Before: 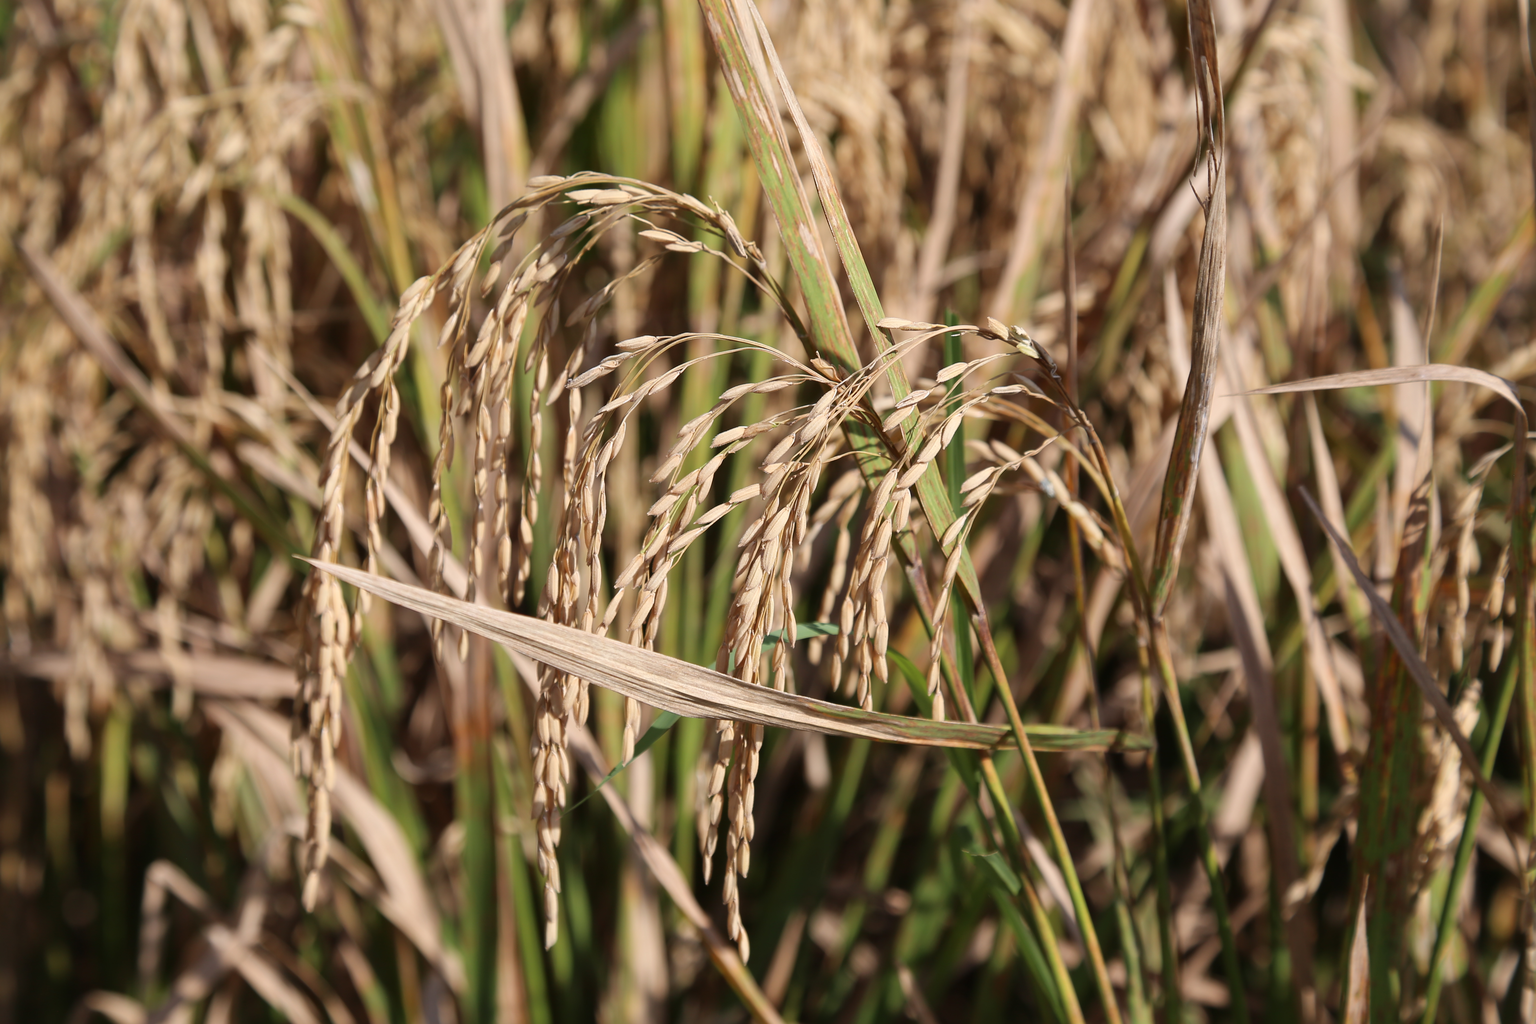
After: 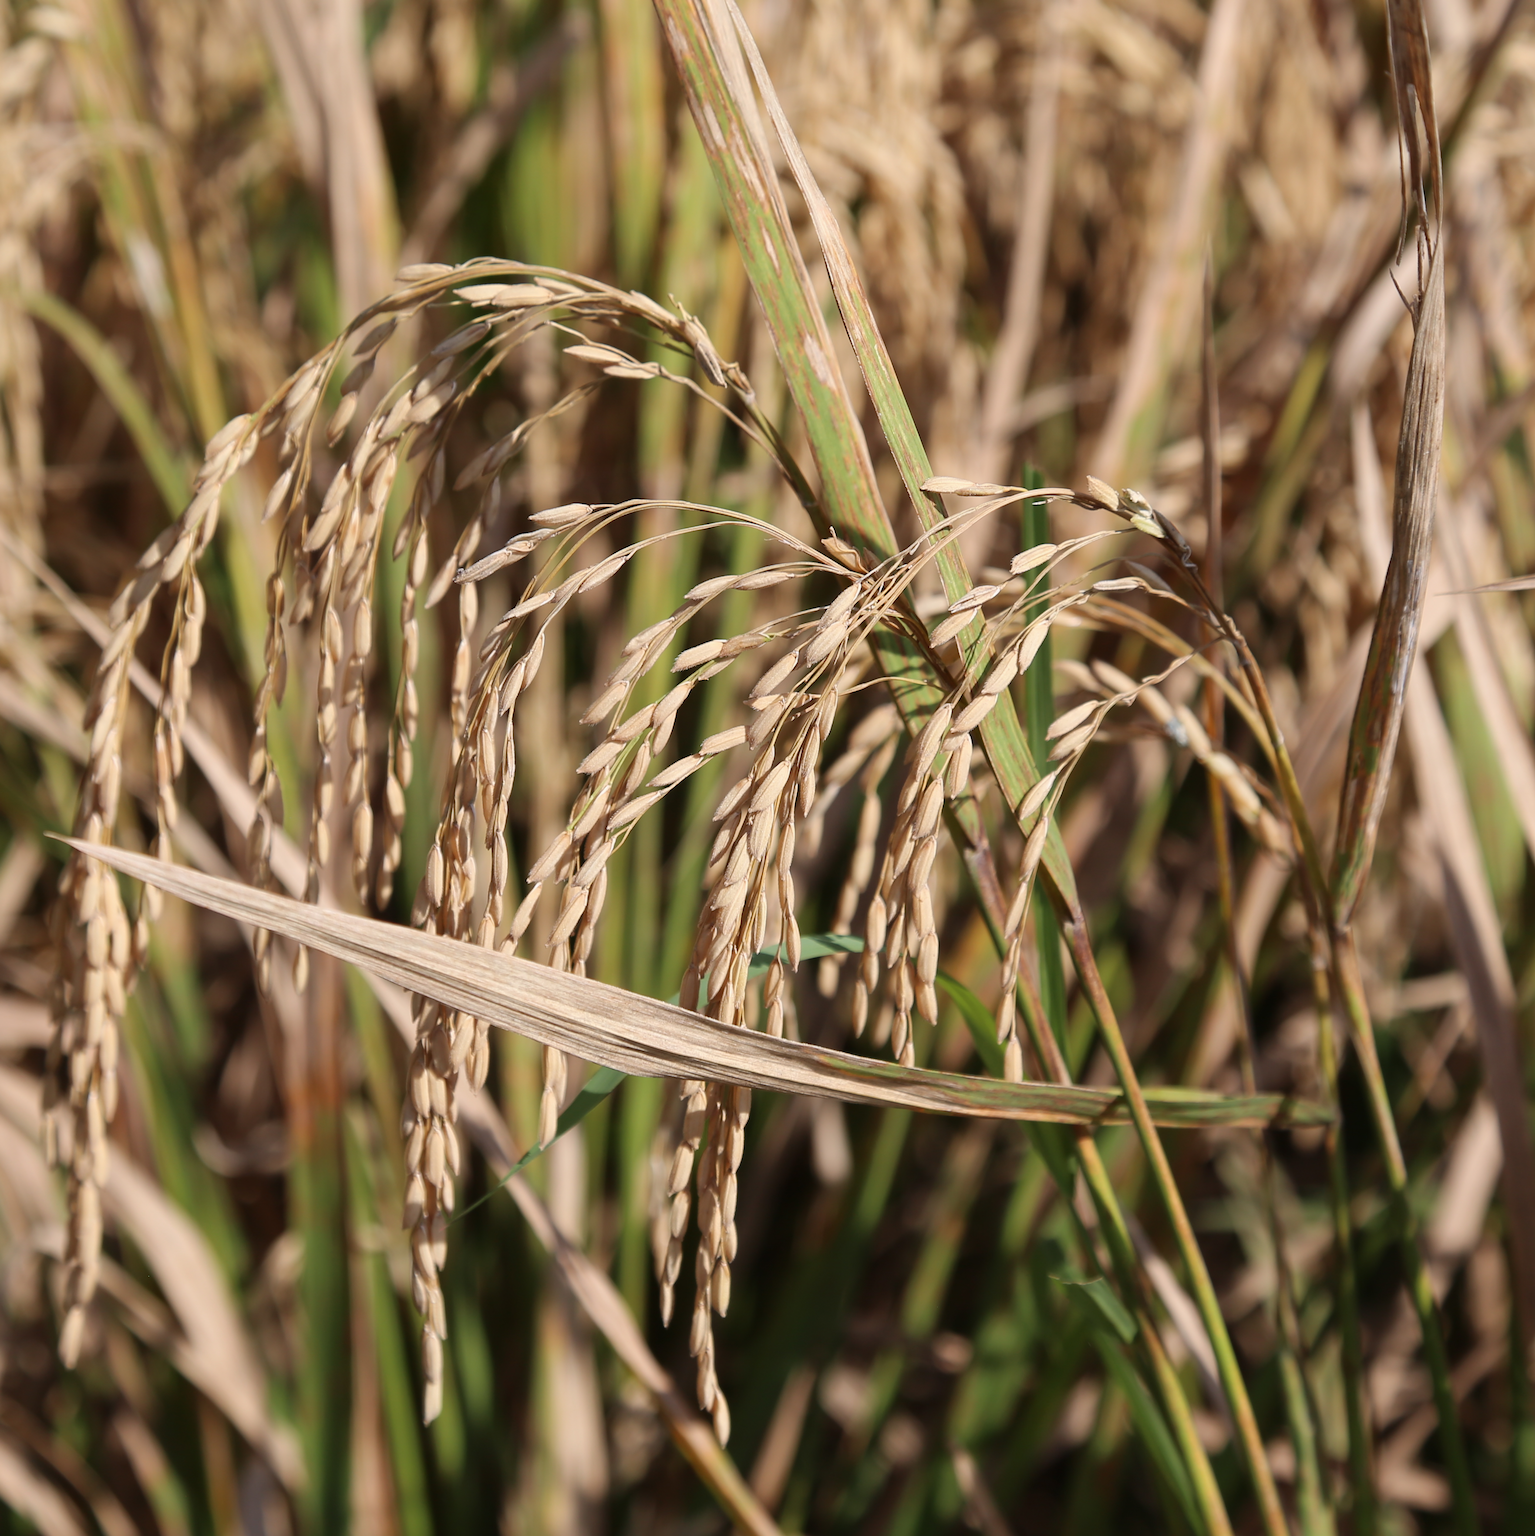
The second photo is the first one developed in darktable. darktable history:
crop: left 17.141%, right 16.208%
exposure: exposure -0.04 EV, compensate highlight preservation false
